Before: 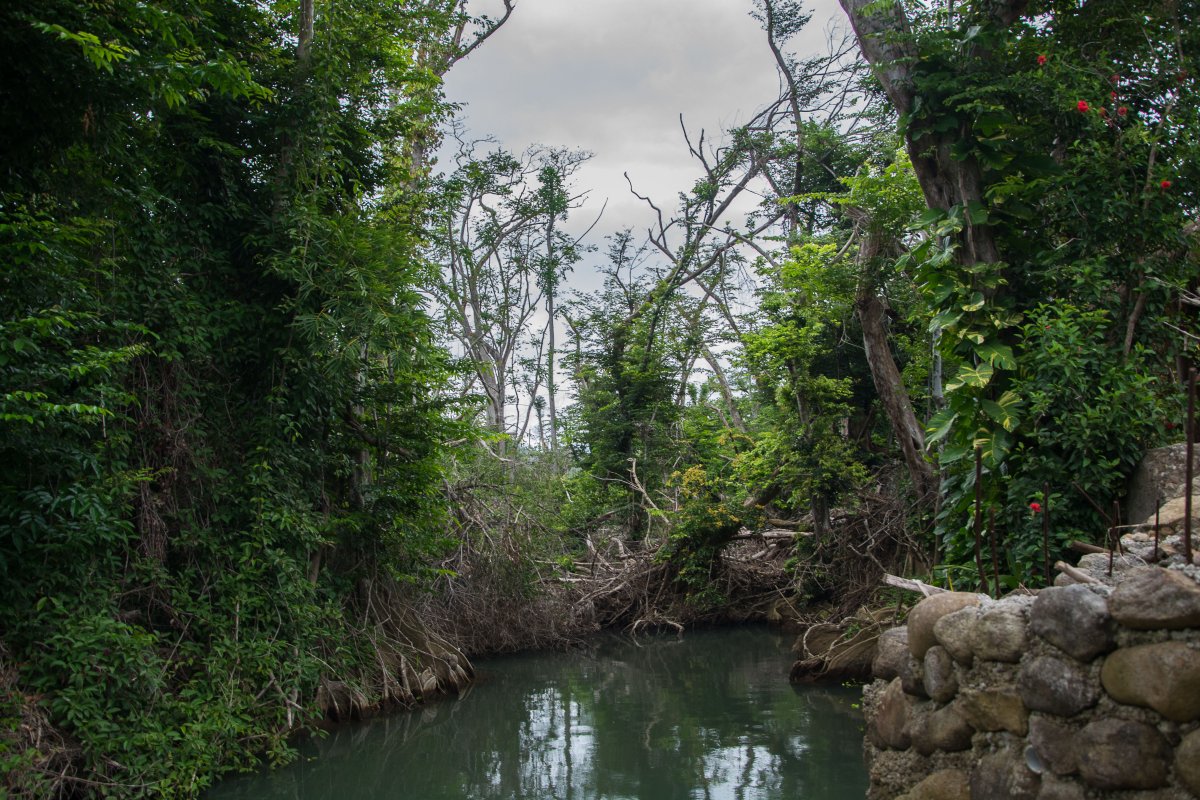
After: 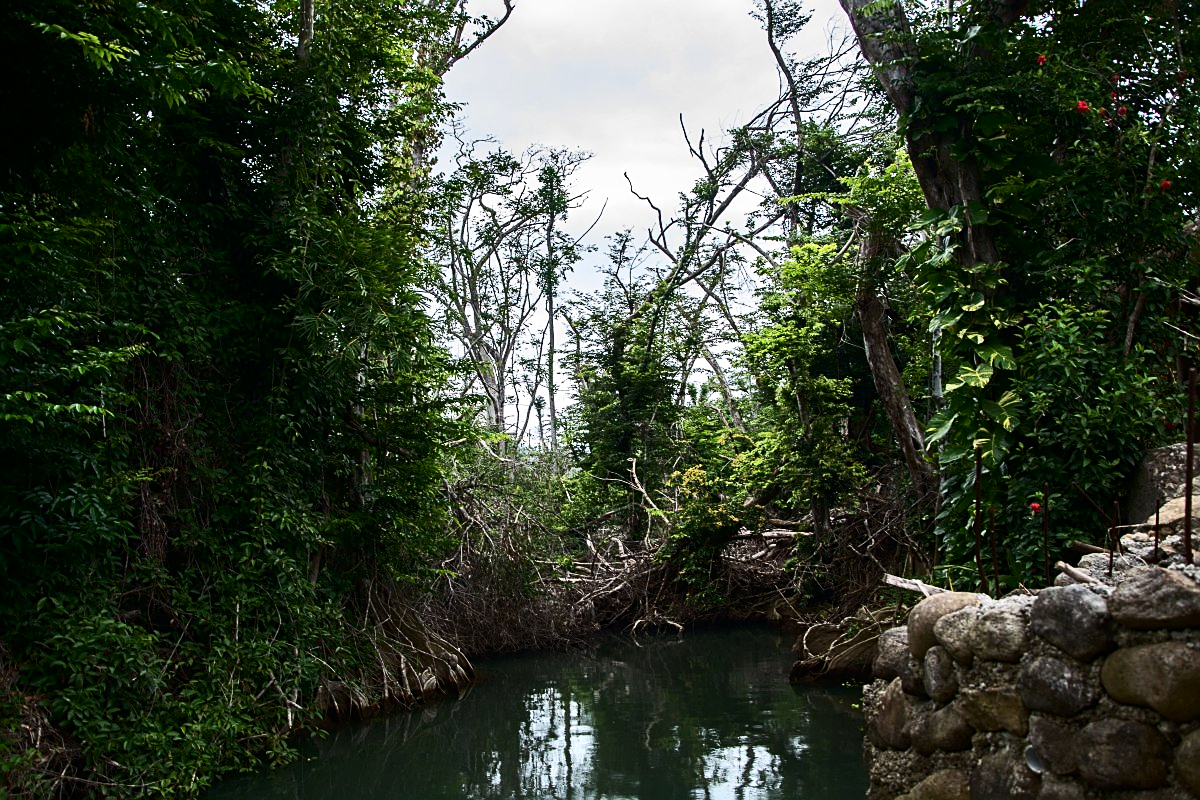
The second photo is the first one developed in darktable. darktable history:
sharpen: on, module defaults
contrast brightness saturation: contrast 0.28
tone equalizer: -8 EV -0.417 EV, -7 EV -0.389 EV, -6 EV -0.333 EV, -5 EV -0.222 EV, -3 EV 0.222 EV, -2 EV 0.333 EV, -1 EV 0.389 EV, +0 EV 0.417 EV, edges refinement/feathering 500, mask exposure compensation -1.57 EV, preserve details no
